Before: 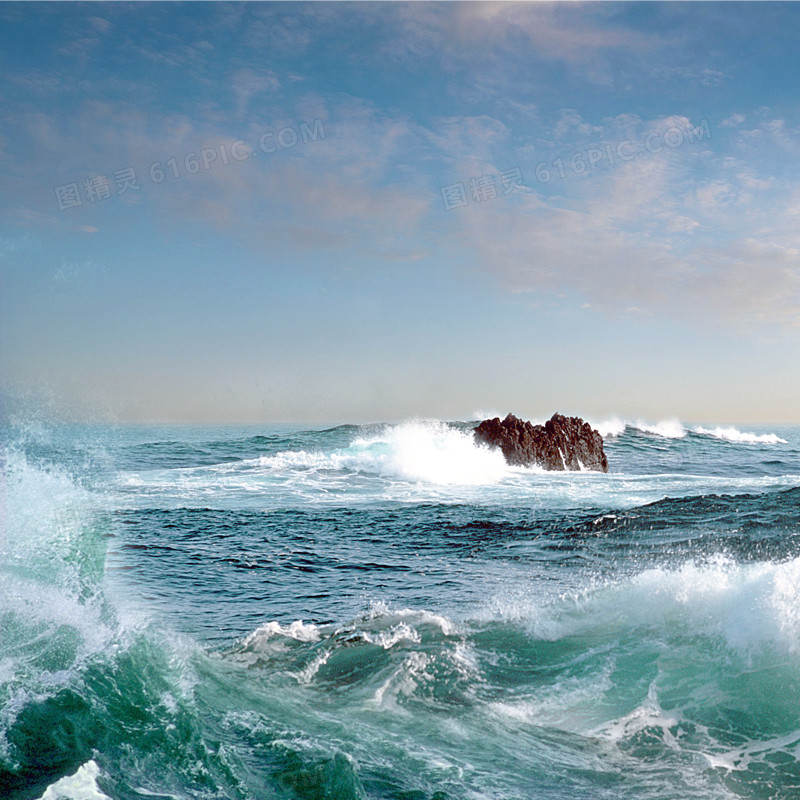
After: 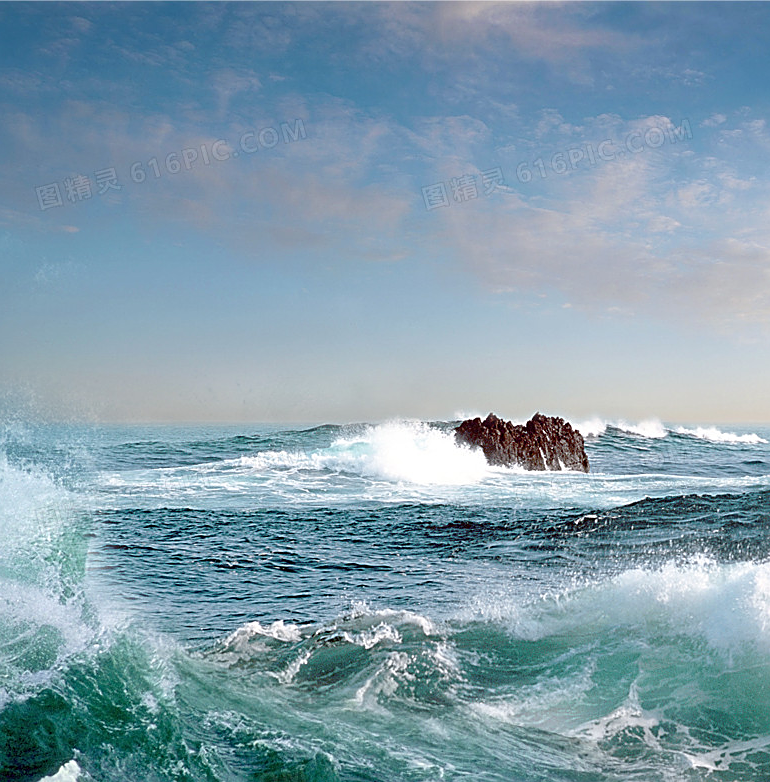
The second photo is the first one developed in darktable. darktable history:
crop and rotate: left 2.536%, right 1.107%, bottom 2.246%
sharpen: on, module defaults
